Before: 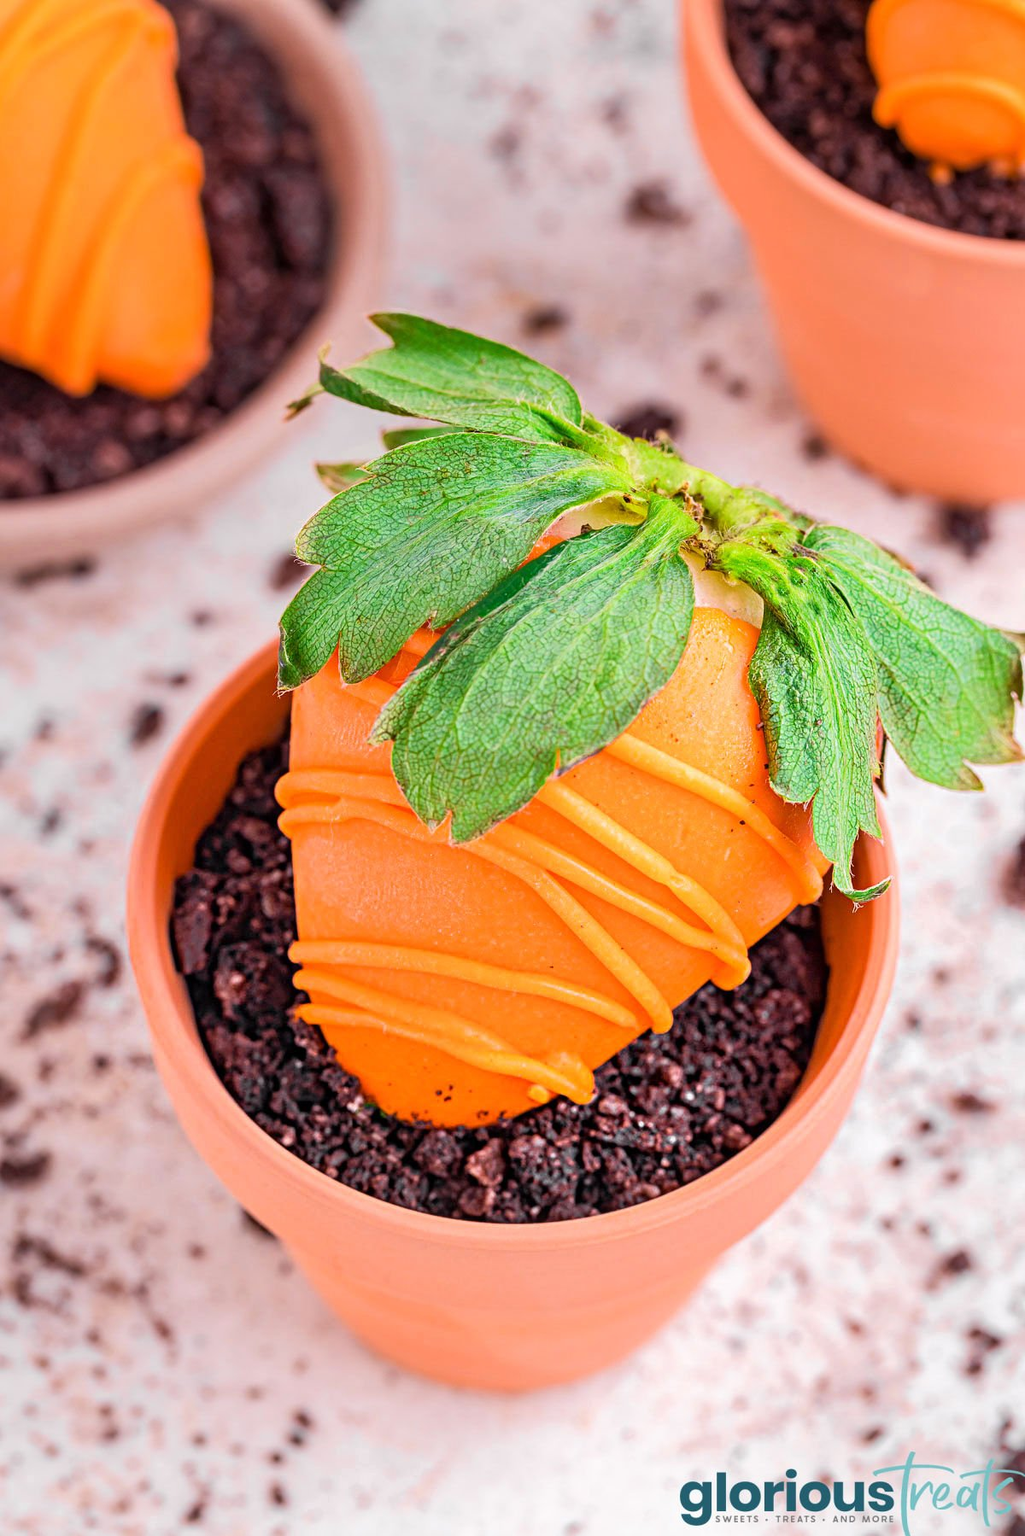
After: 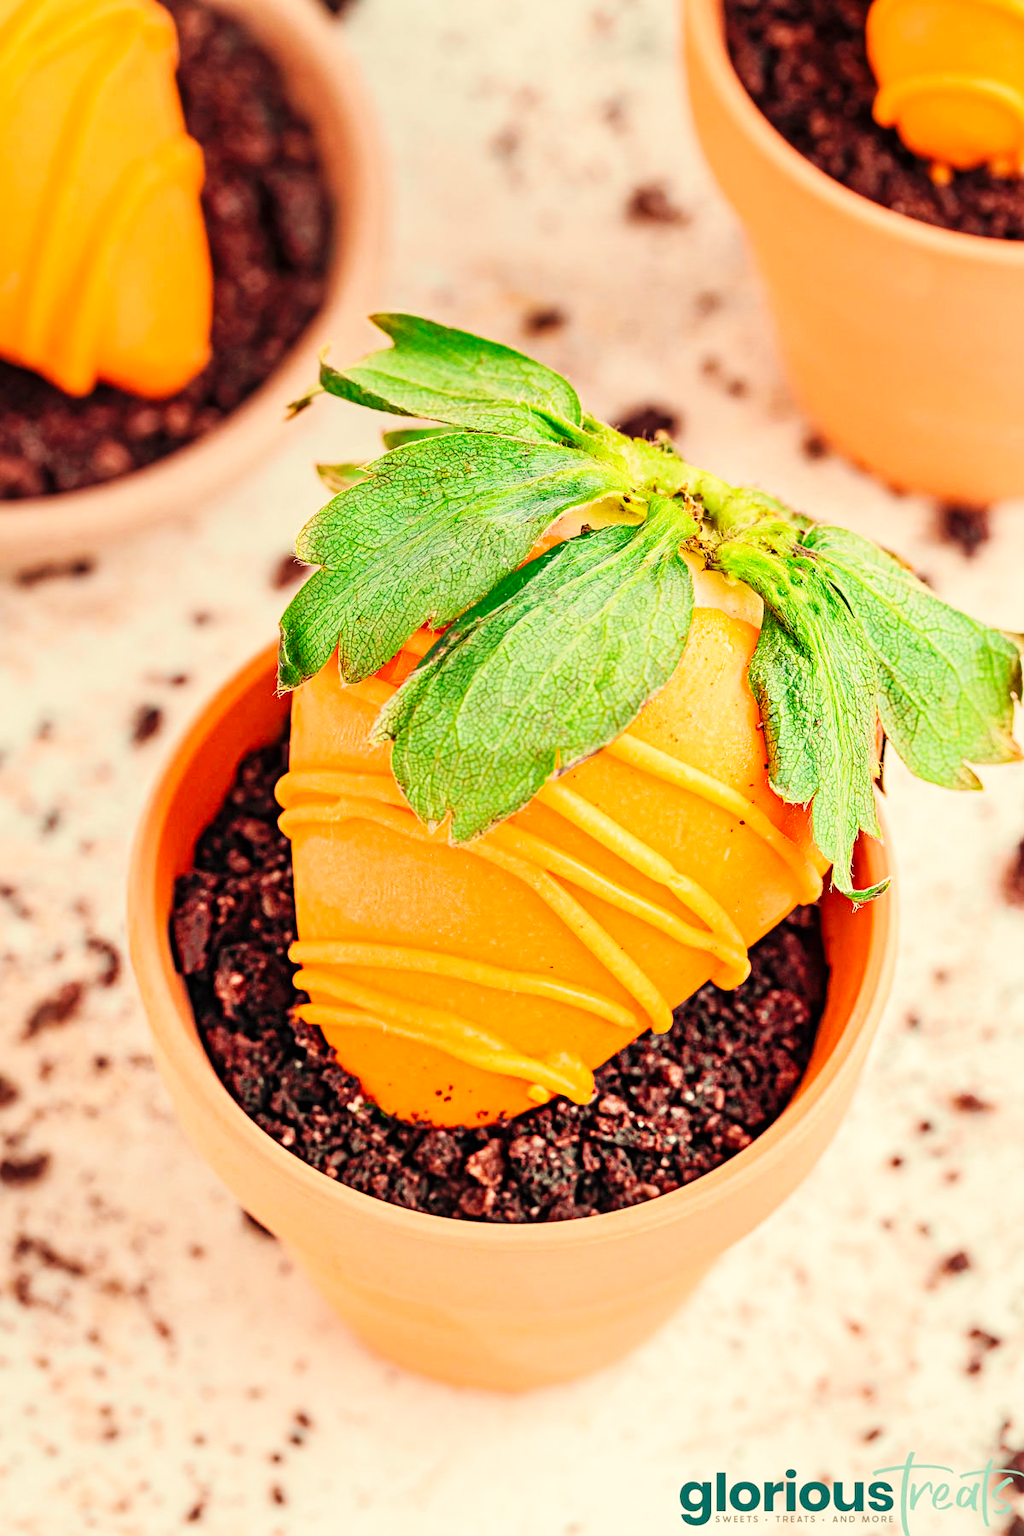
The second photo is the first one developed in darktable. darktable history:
base curve: curves: ch0 [(0, 0) (0.032, 0.025) (0.121, 0.166) (0.206, 0.329) (0.605, 0.79) (1, 1)], preserve colors none
white balance: red 1.08, blue 0.791
